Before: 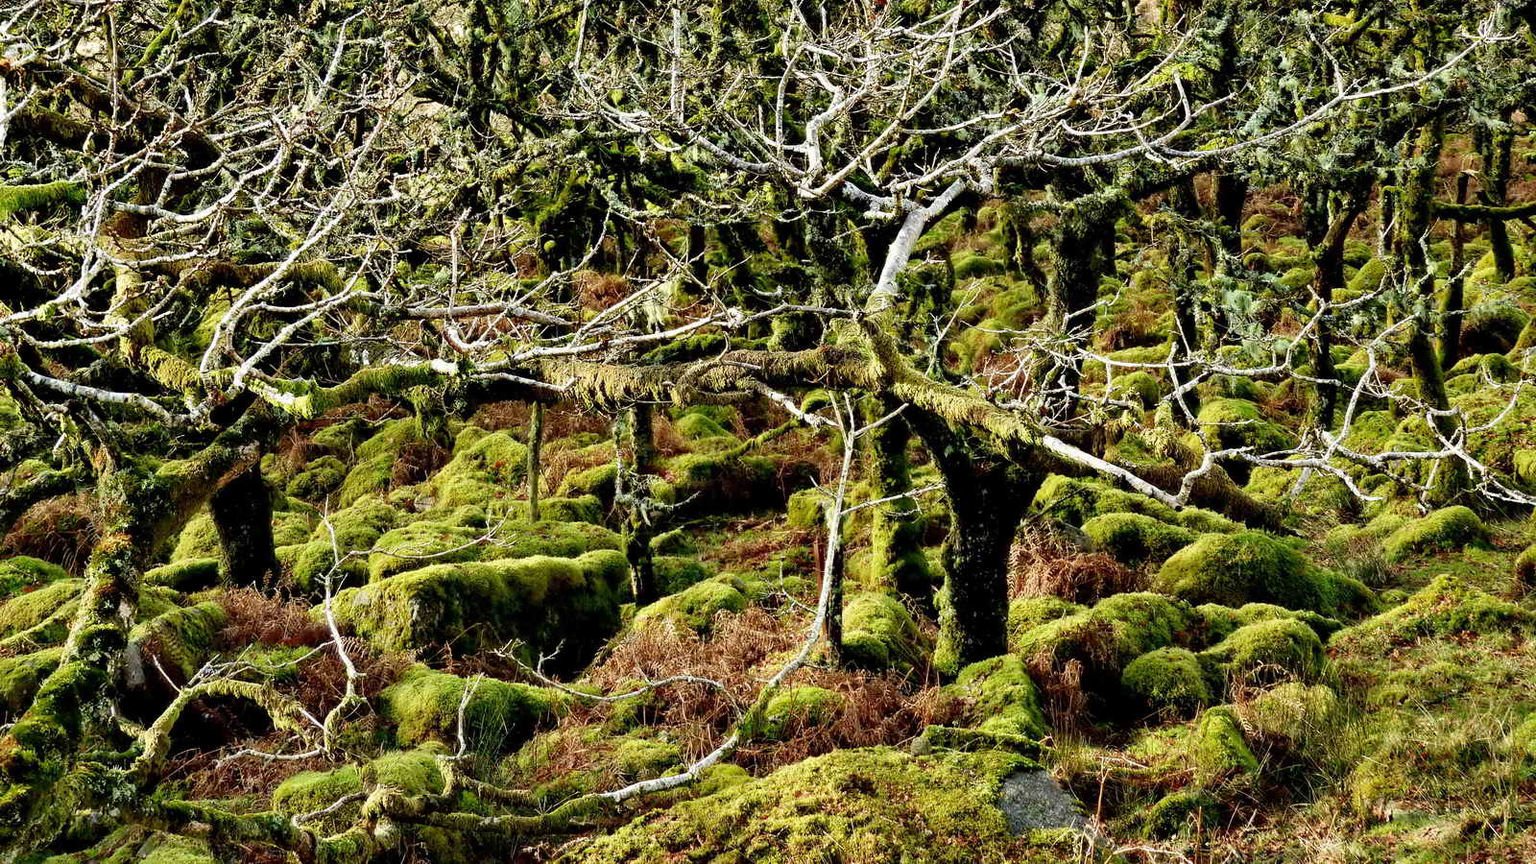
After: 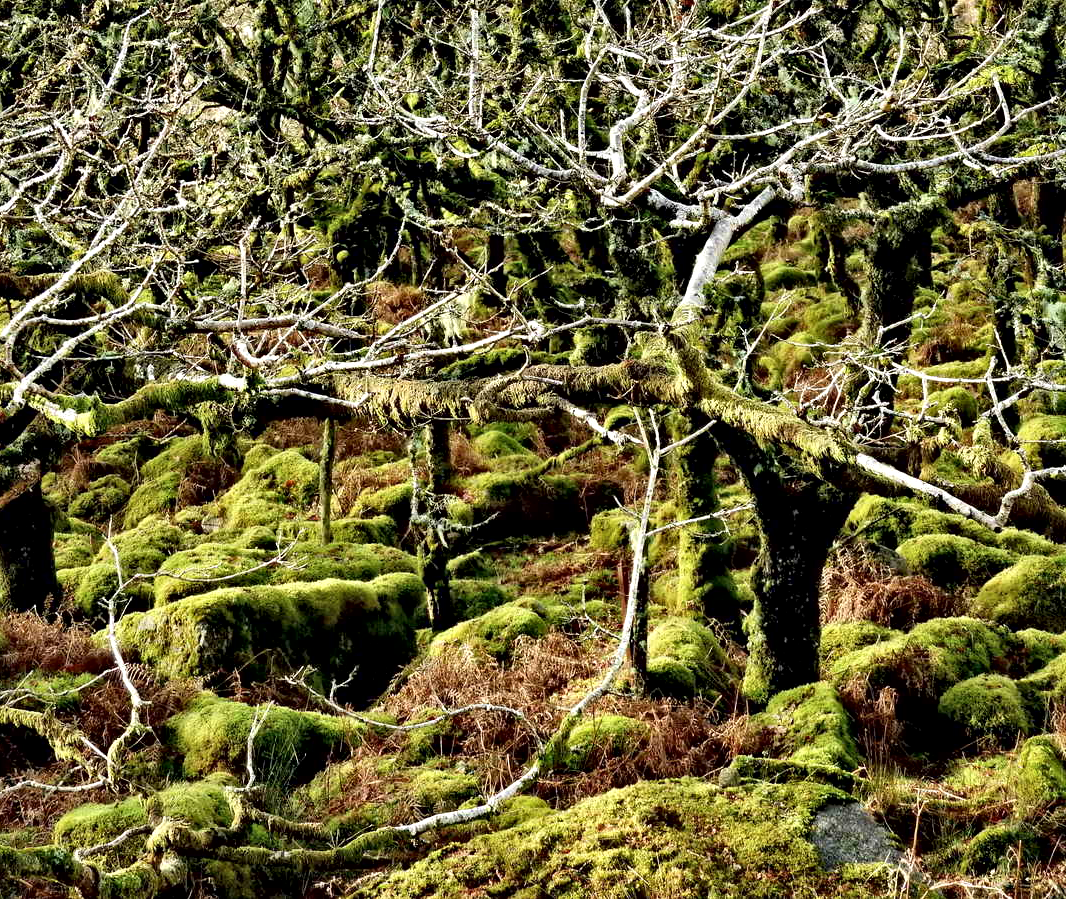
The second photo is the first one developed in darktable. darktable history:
contrast equalizer: octaves 7, y [[0.5, 0.488, 0.462, 0.461, 0.491, 0.5], [0.5 ×6], [0.5 ×6], [0 ×6], [0 ×6]], mix -0.995
crop and rotate: left 14.403%, right 18.95%
local contrast: mode bilateral grid, contrast 50, coarseness 50, detail 150%, midtone range 0.2
